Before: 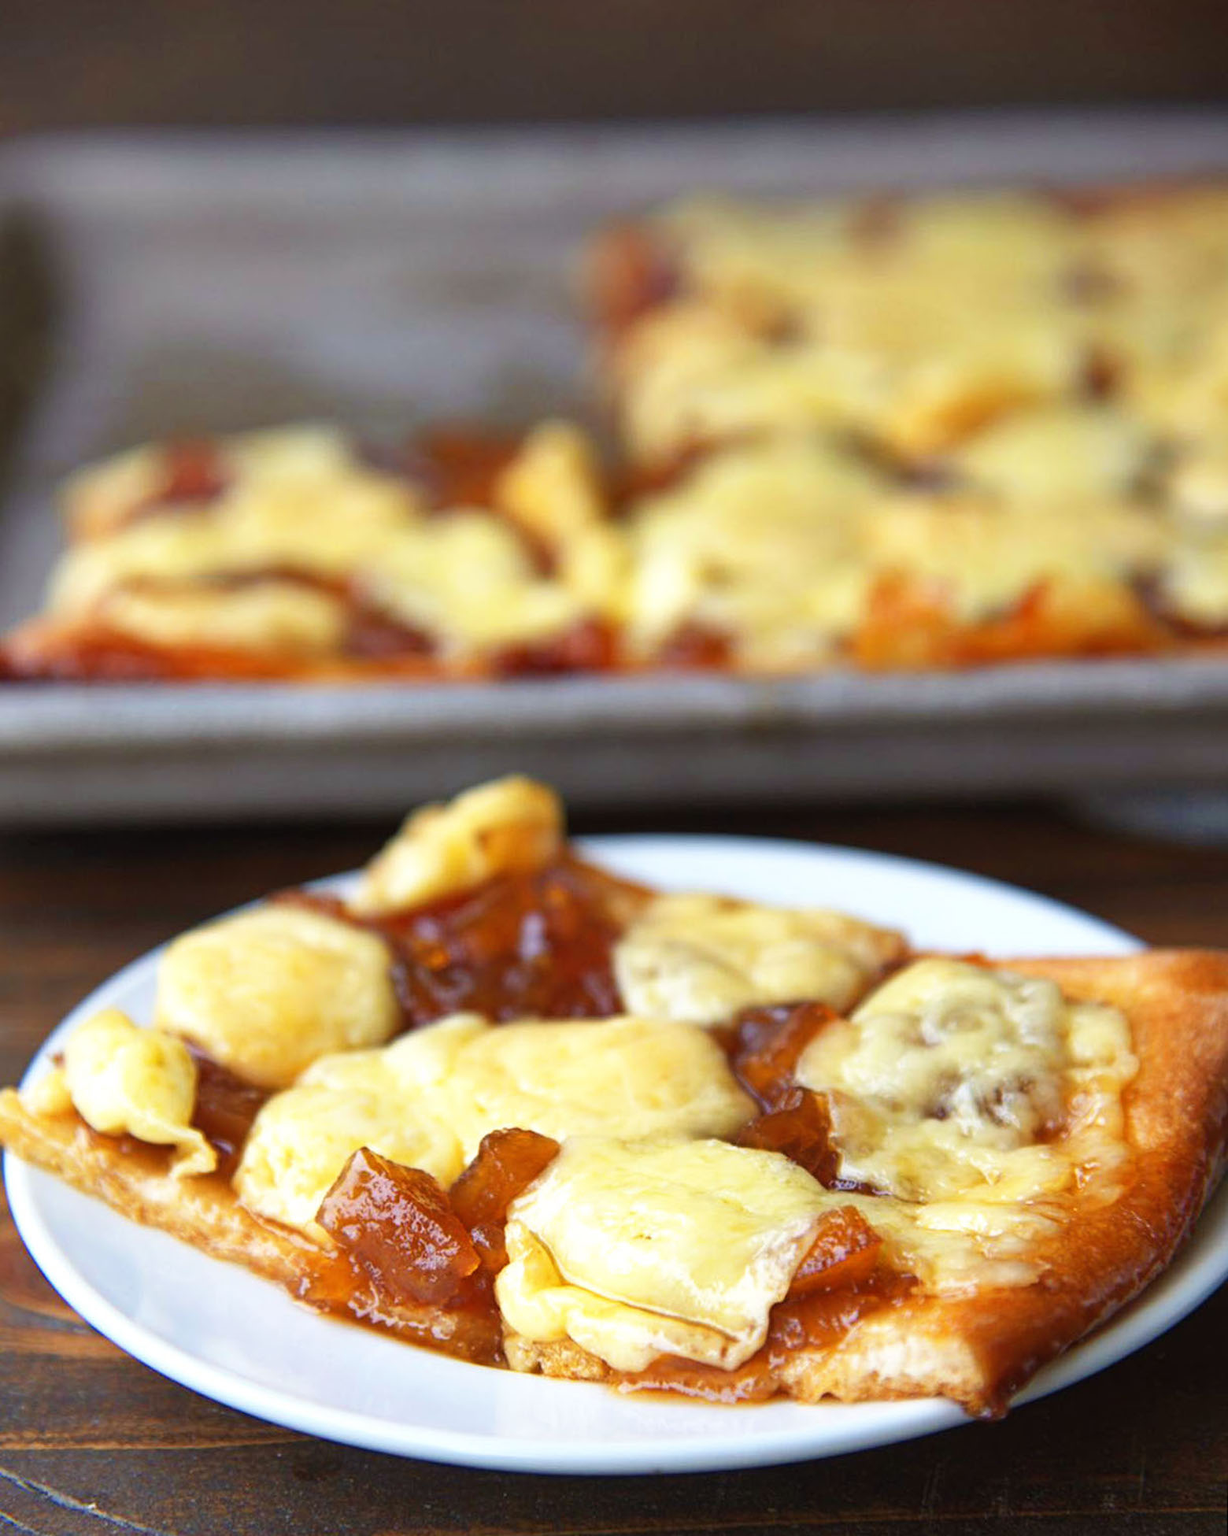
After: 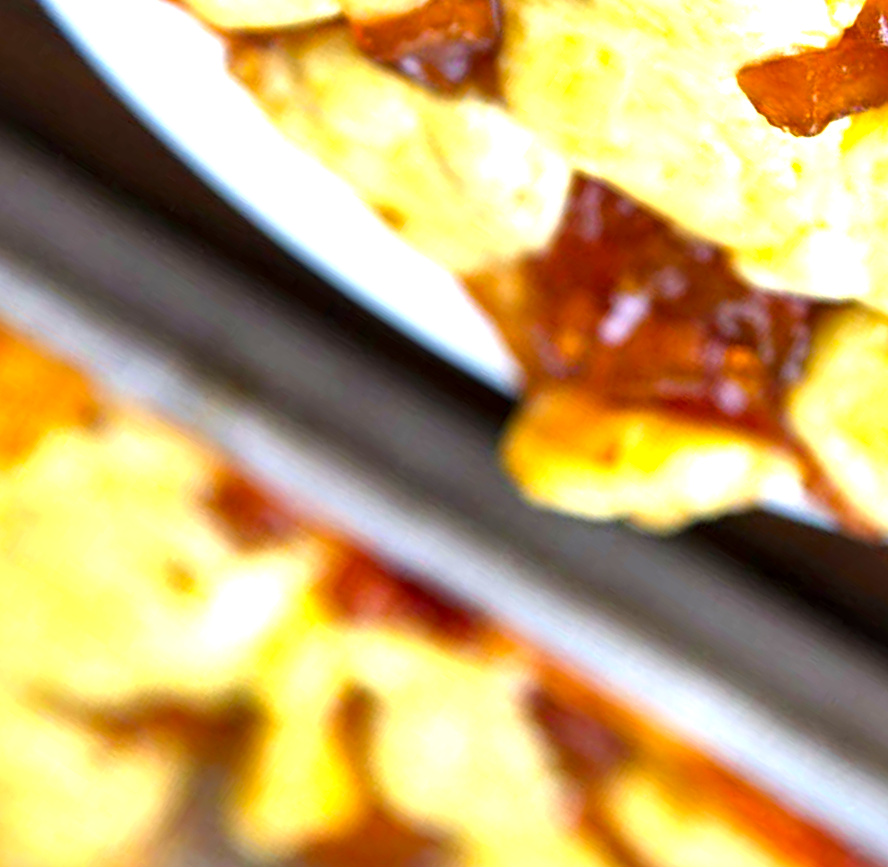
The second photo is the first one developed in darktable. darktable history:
local contrast: mode bilateral grid, contrast 25, coarseness 59, detail 152%, midtone range 0.2
exposure: black level correction 0, exposure 0.698 EV, compensate highlight preservation false
color balance rgb: perceptual saturation grading › global saturation 25.279%, contrast 4.87%
crop and rotate: angle 147.49°, left 9.171%, top 15.594%, right 4.486%, bottom 17.06%
